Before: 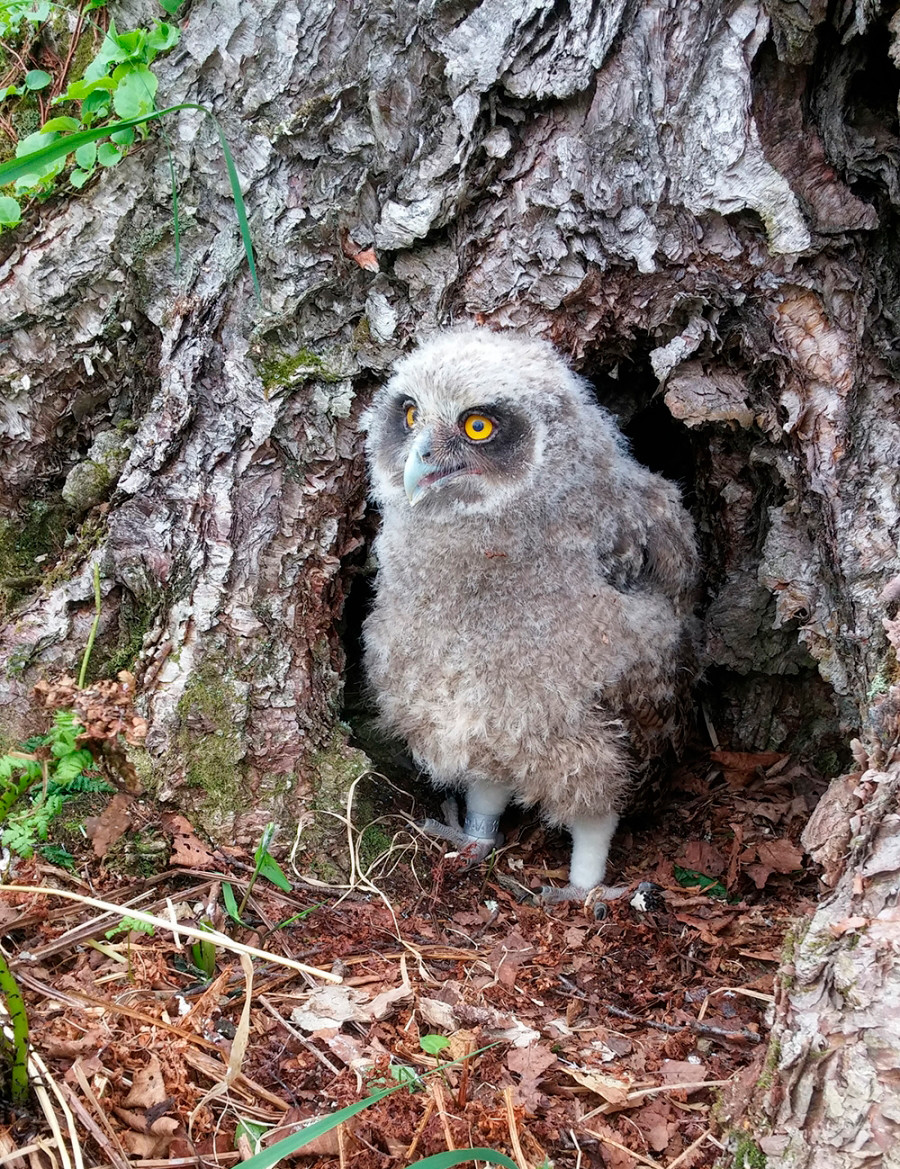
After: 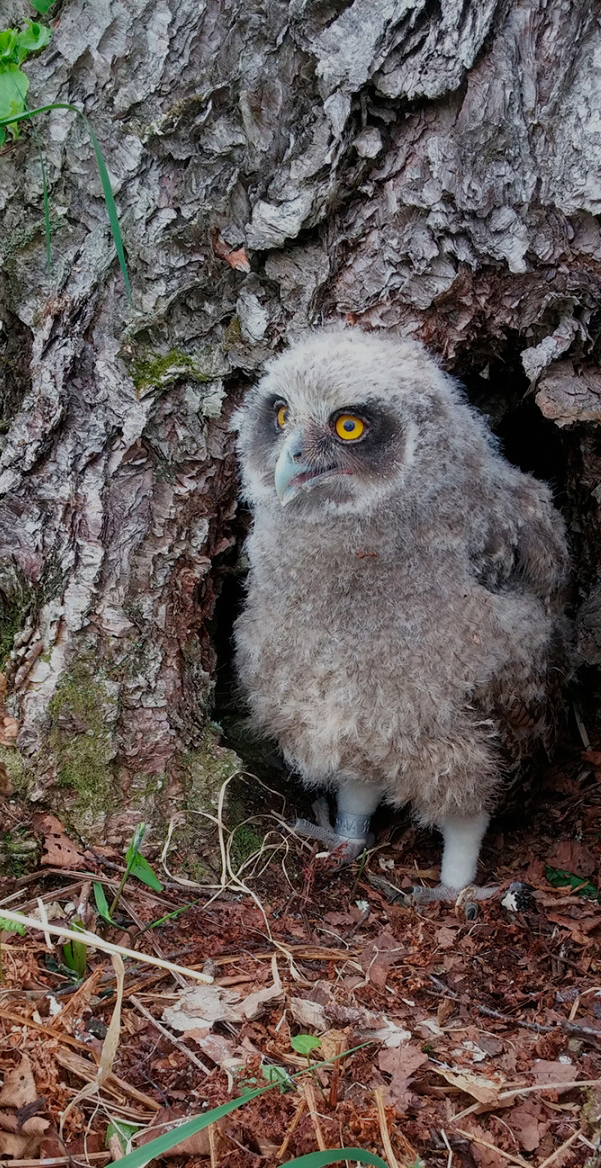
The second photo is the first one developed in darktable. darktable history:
crop and rotate: left 14.44%, right 18.698%
exposure: black level correction 0, exposure -0.736 EV, compensate highlight preservation false
